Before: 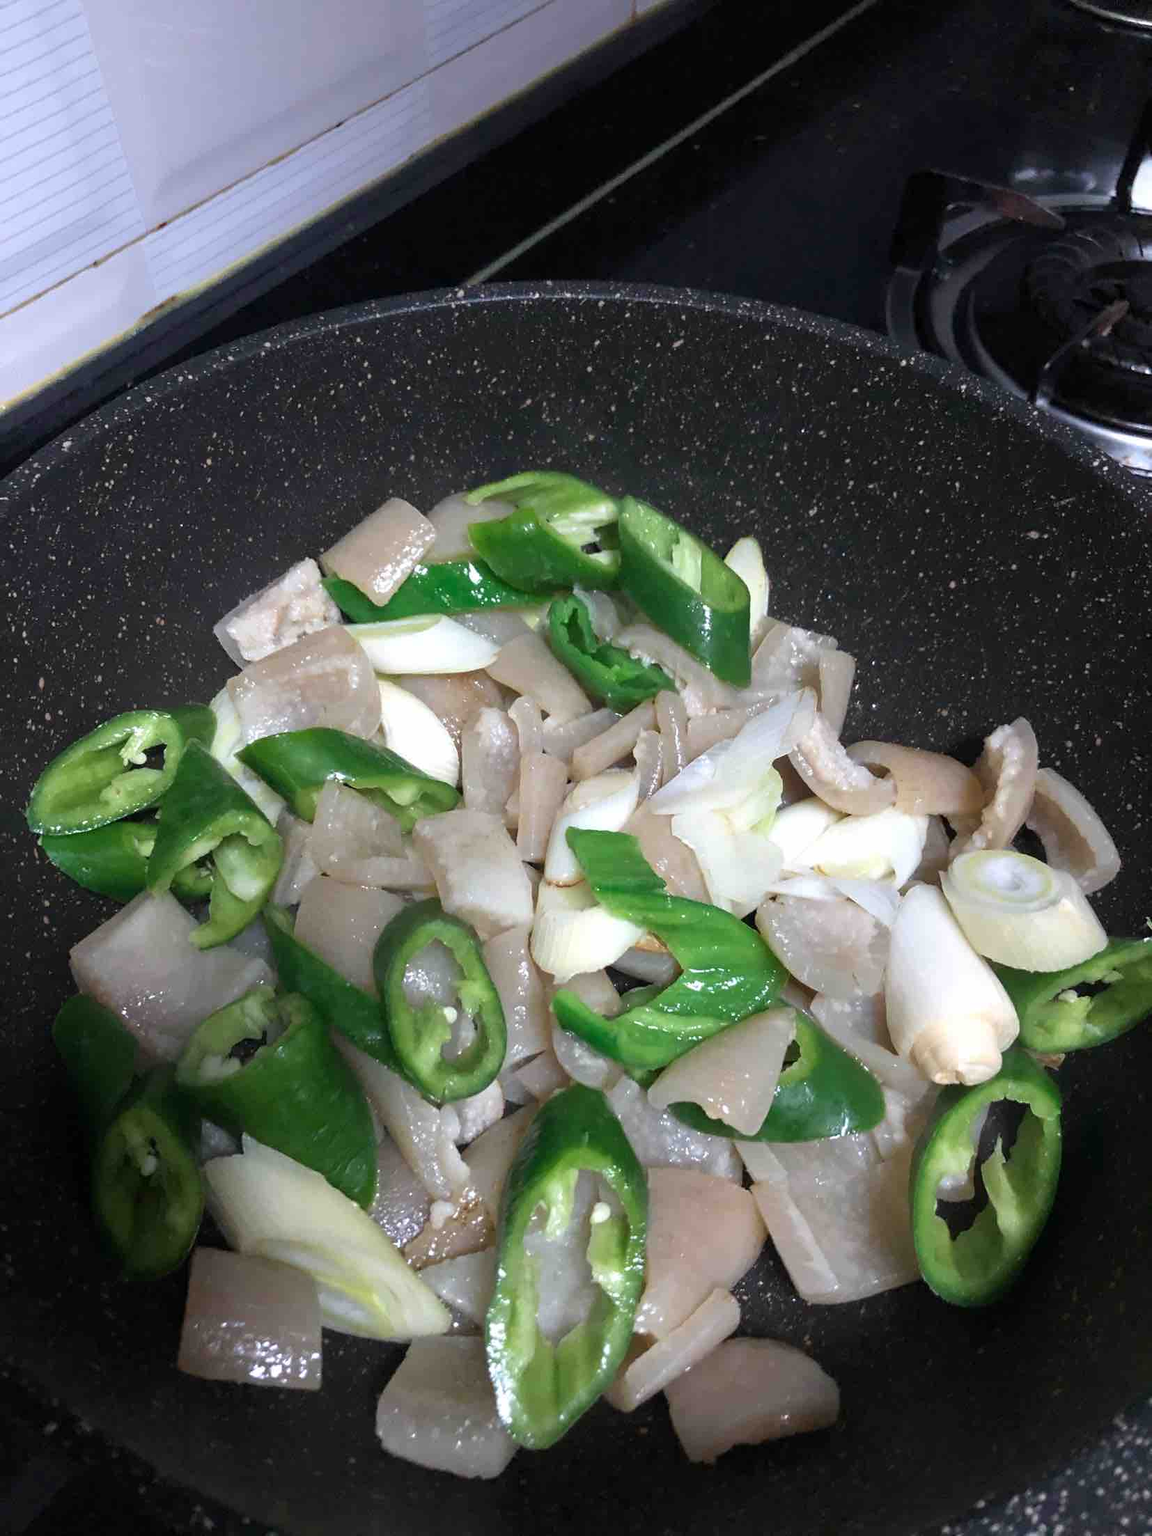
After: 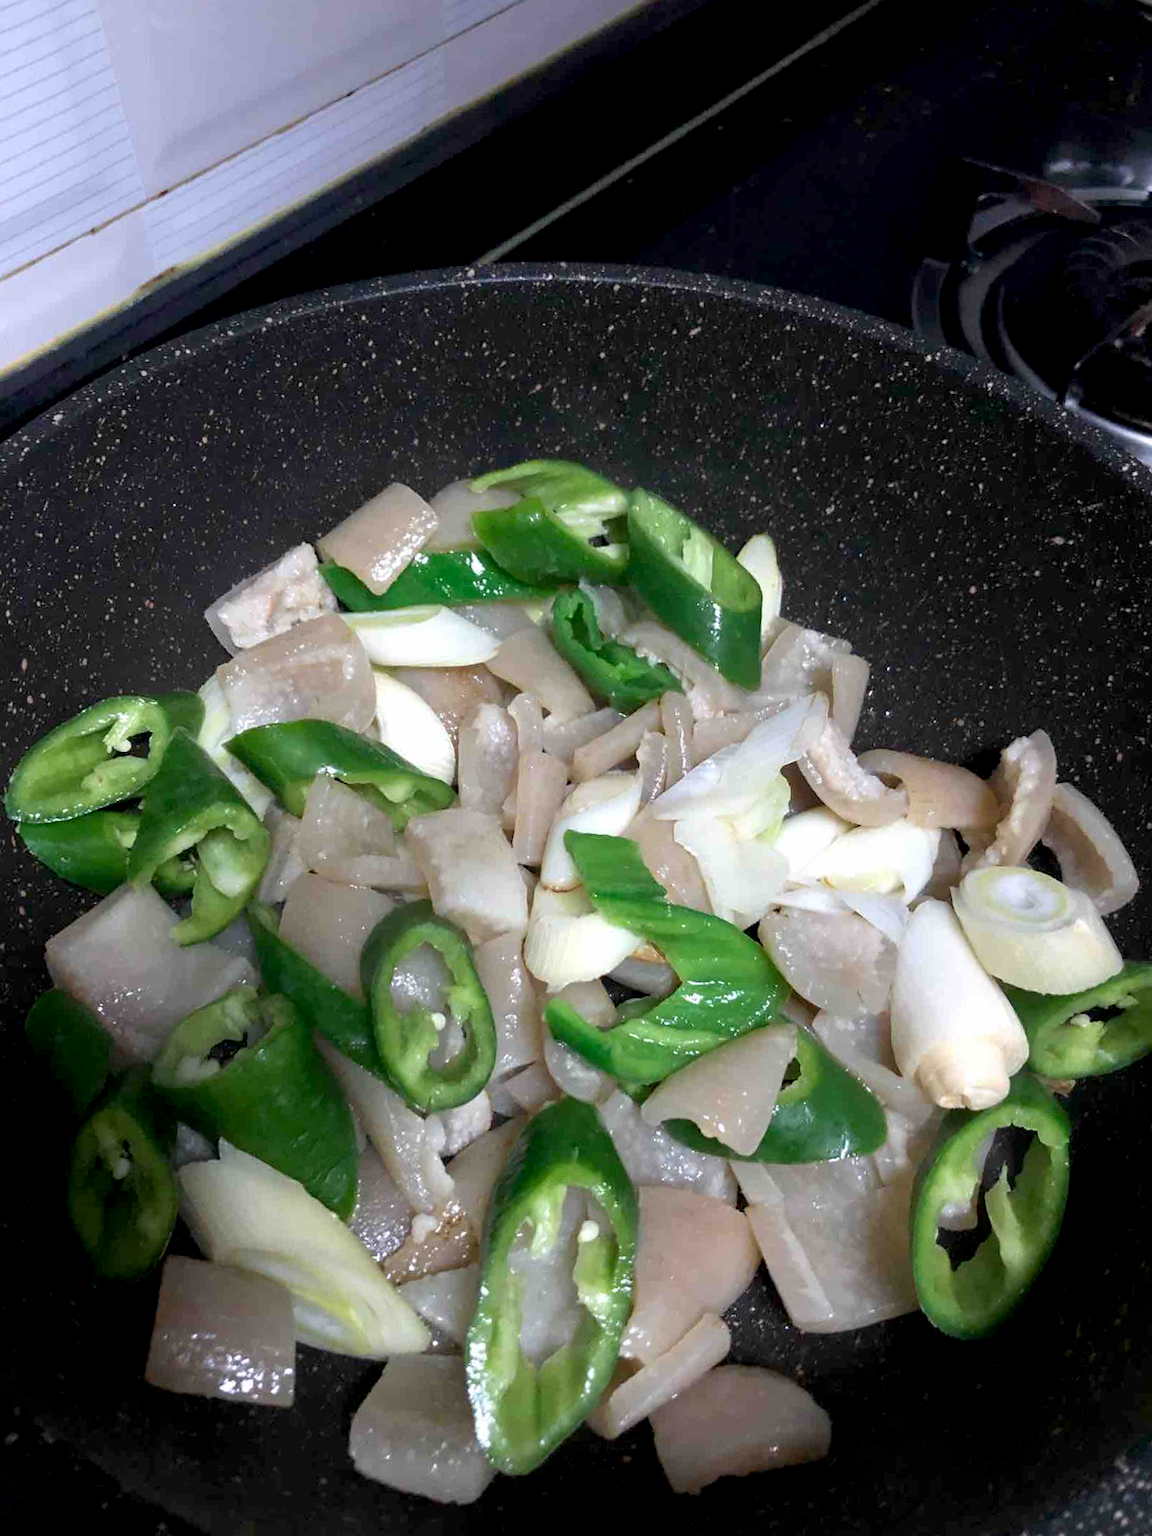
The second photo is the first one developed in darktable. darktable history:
exposure: black level correction 0.006, compensate exposure bias true, compensate highlight preservation false
crop and rotate: angle -1.66°
